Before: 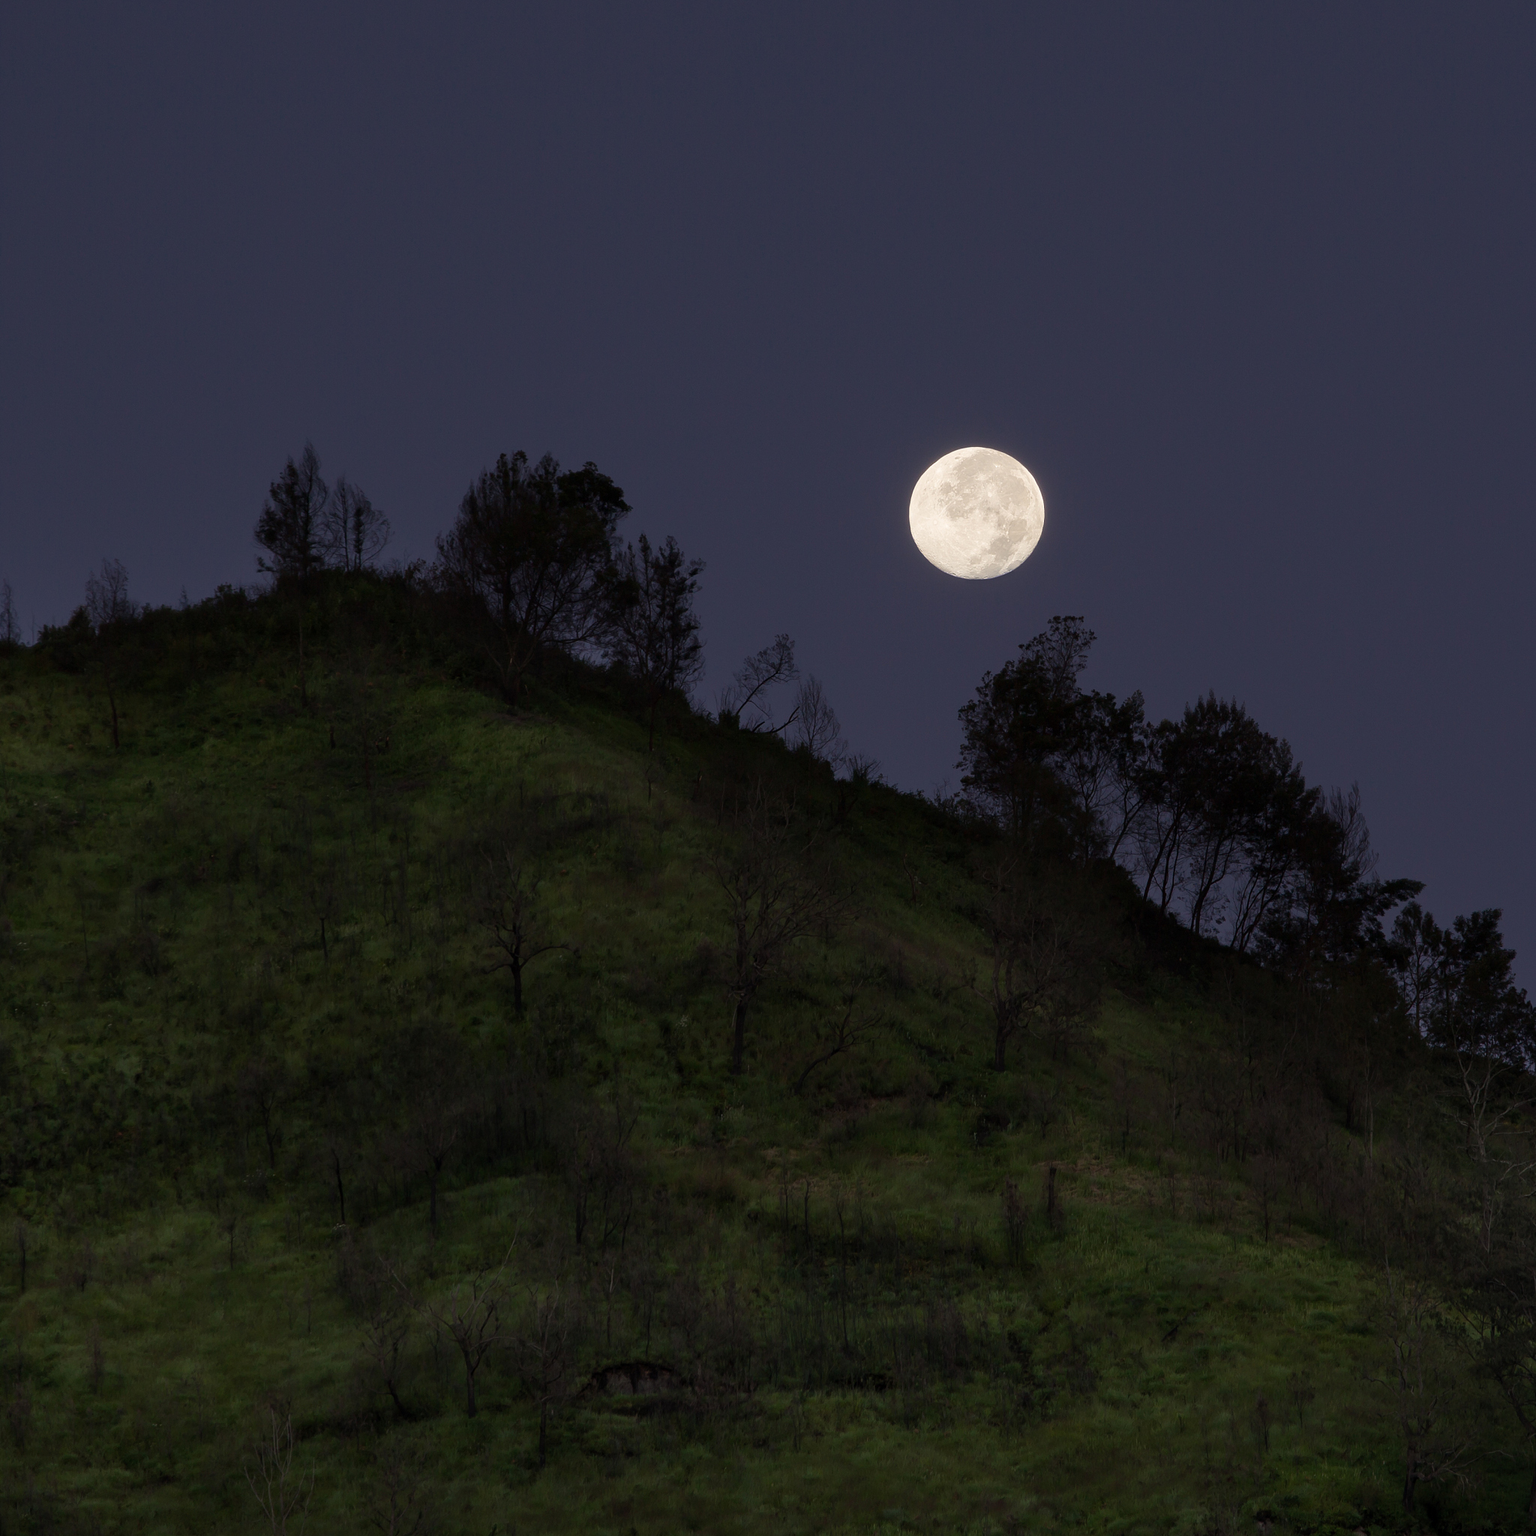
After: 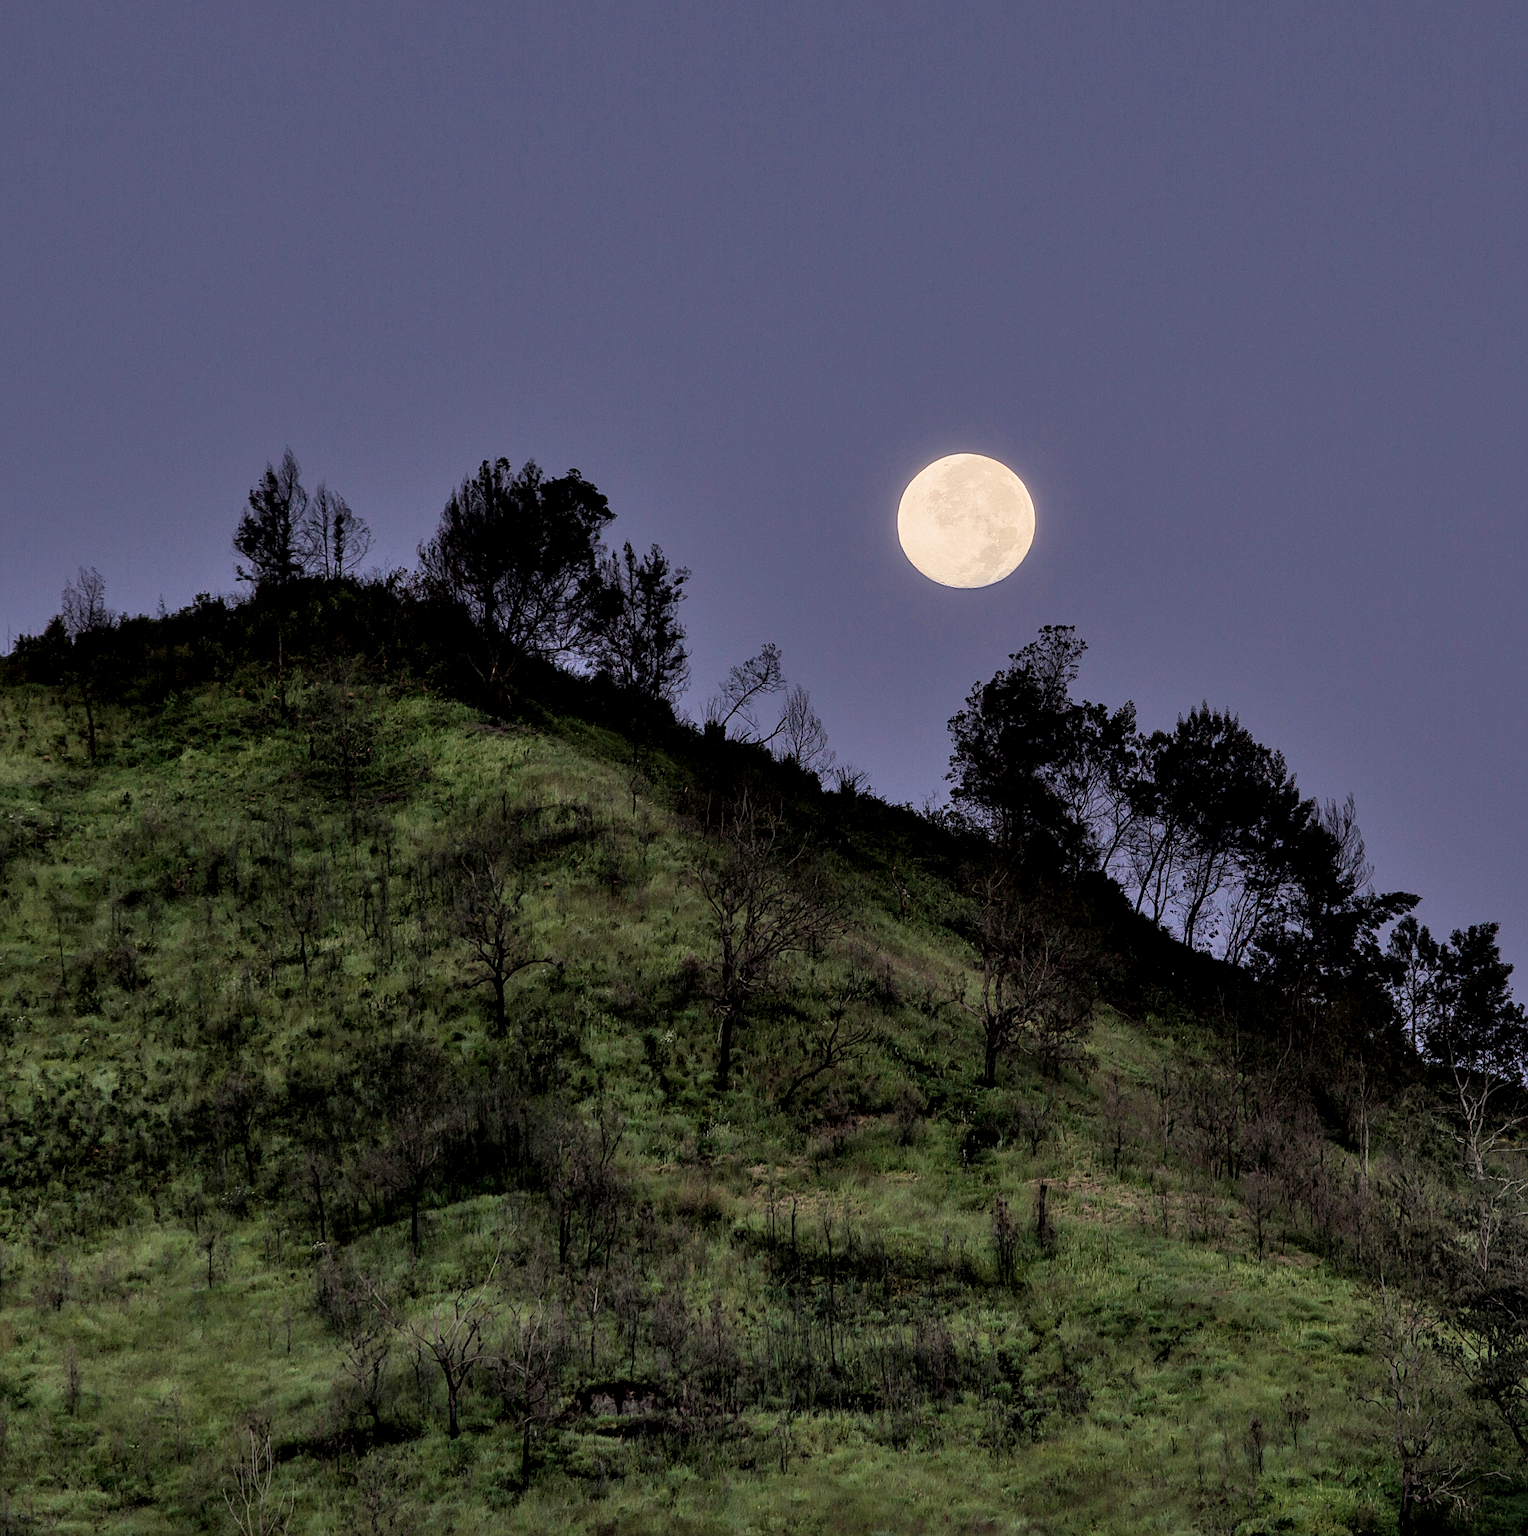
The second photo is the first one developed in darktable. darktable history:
exposure: black level correction 0.001, exposure 1.398 EV, compensate highlight preservation false
sharpen: on, module defaults
crop: left 1.633%, right 0.276%, bottom 1.456%
tone equalizer: -8 EV -0.444 EV, -7 EV -0.413 EV, -6 EV -0.305 EV, -5 EV -0.216 EV, -3 EV 0.232 EV, -2 EV 0.345 EV, -1 EV 0.365 EV, +0 EV 0.44 EV, edges refinement/feathering 500, mask exposure compensation -1.57 EV, preserve details no
shadows and highlights: radius 105.94, shadows 41.17, highlights -72.25, low approximation 0.01, soften with gaussian
local contrast: on, module defaults
color balance rgb: highlights gain › chroma 0.733%, highlights gain › hue 55.43°, perceptual saturation grading › global saturation -2.328%, perceptual saturation grading › highlights -7.608%, perceptual saturation grading › mid-tones 7.363%, perceptual saturation grading › shadows 3.761%, global vibrance 18.493%
filmic rgb: black relative exposure -7.01 EV, white relative exposure 5.95 EV, target black luminance 0%, hardness 2.76, latitude 61.63%, contrast 0.696, highlights saturation mix 10.98%, shadows ↔ highlights balance -0.1%, color science v6 (2022)
